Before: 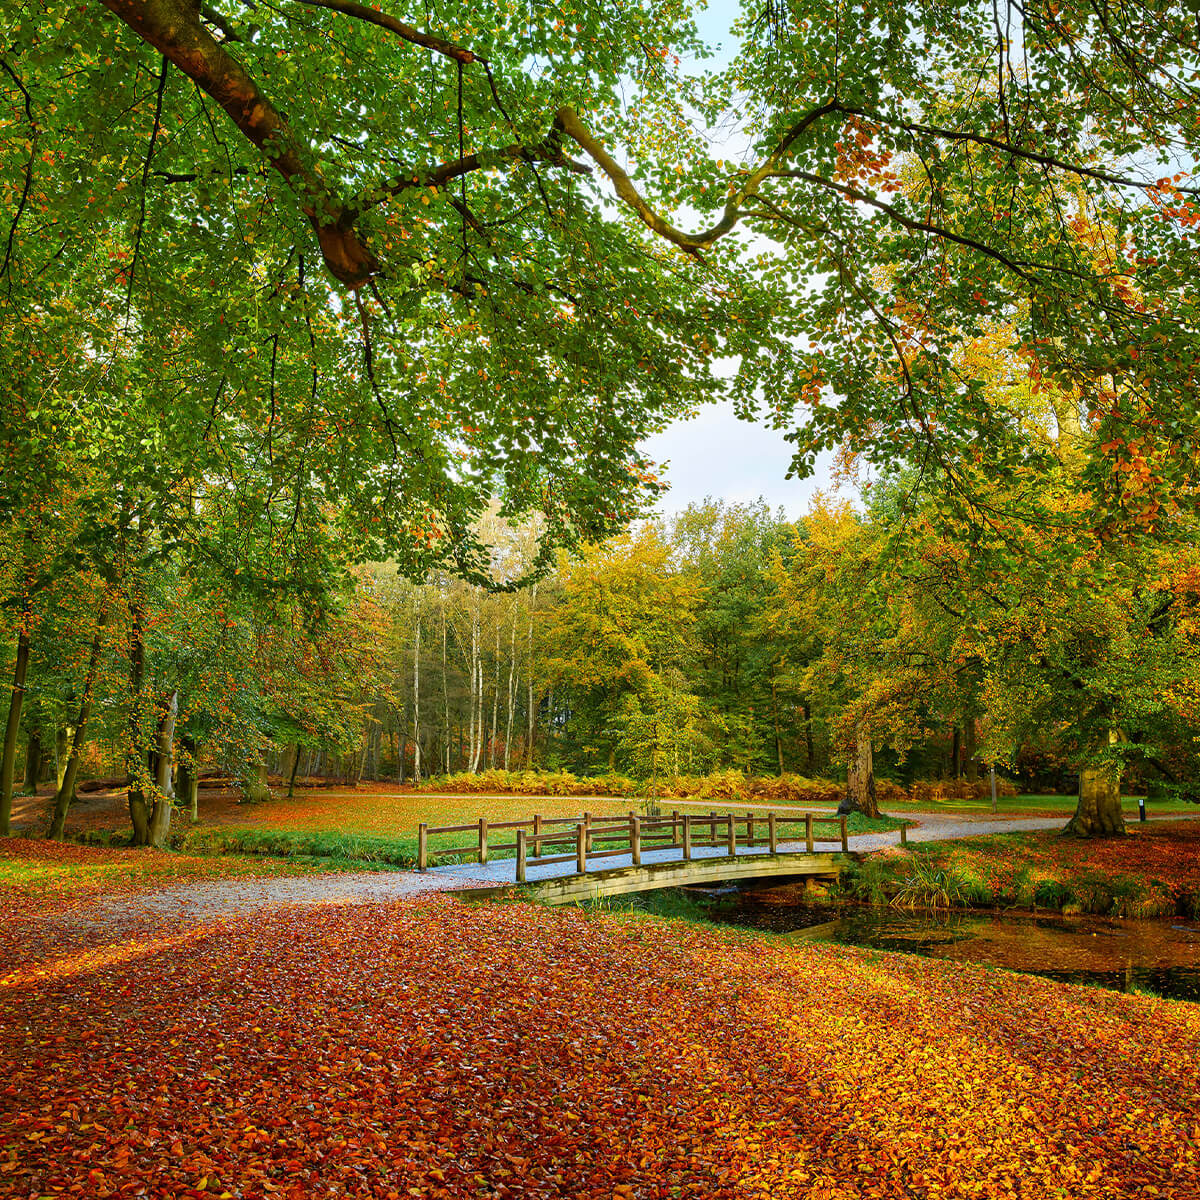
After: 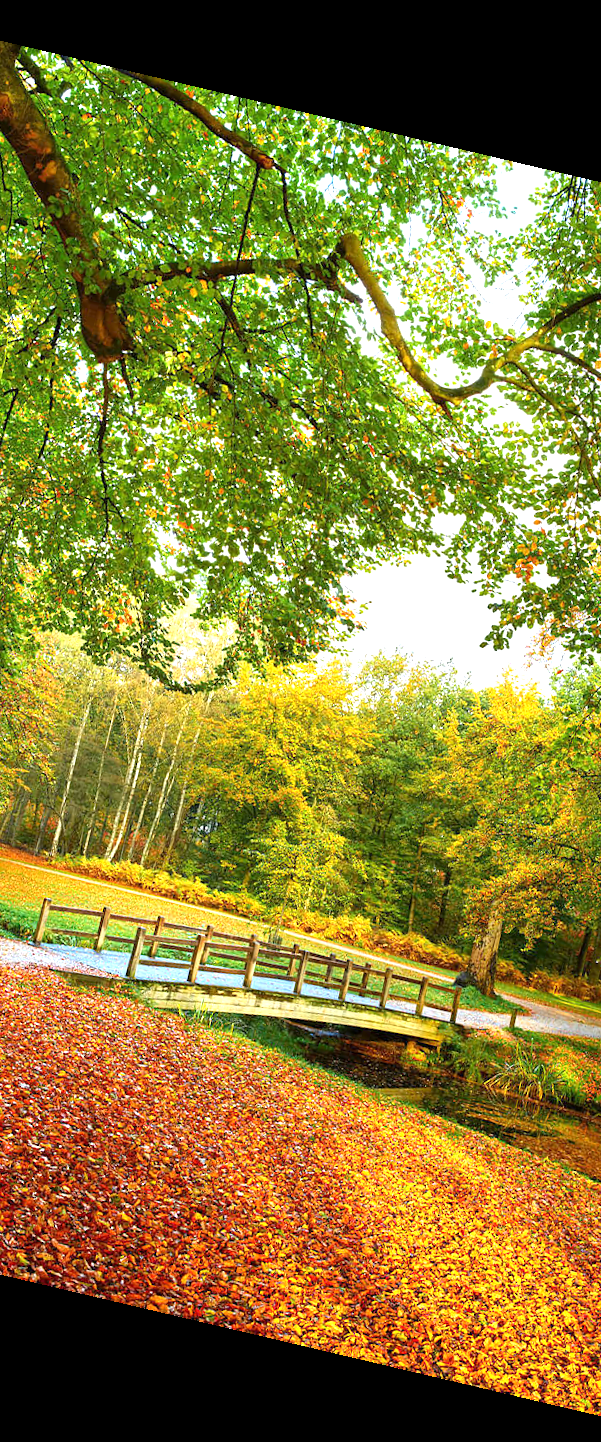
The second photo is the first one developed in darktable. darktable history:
crop: left 31.229%, right 27.105%
exposure: exposure 0.935 EV, compensate highlight preservation false
rotate and perspective: rotation 13.27°, automatic cropping off
